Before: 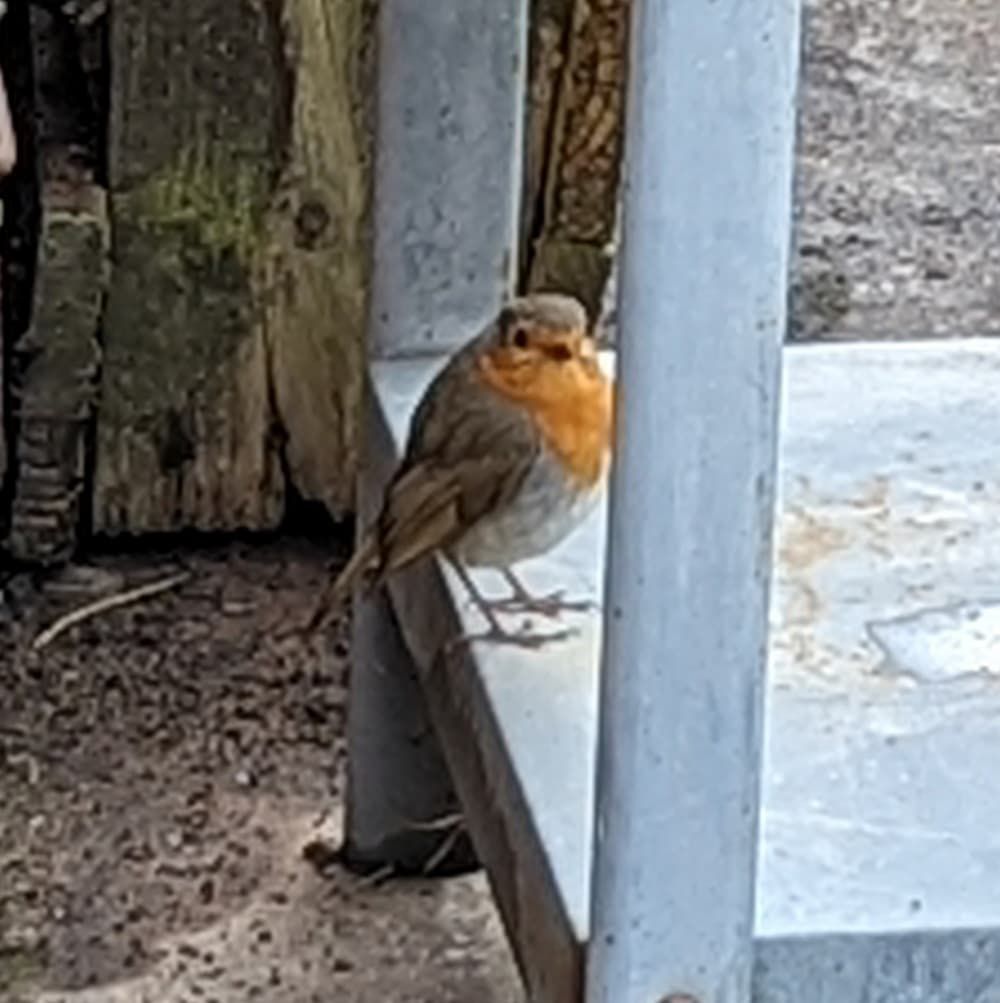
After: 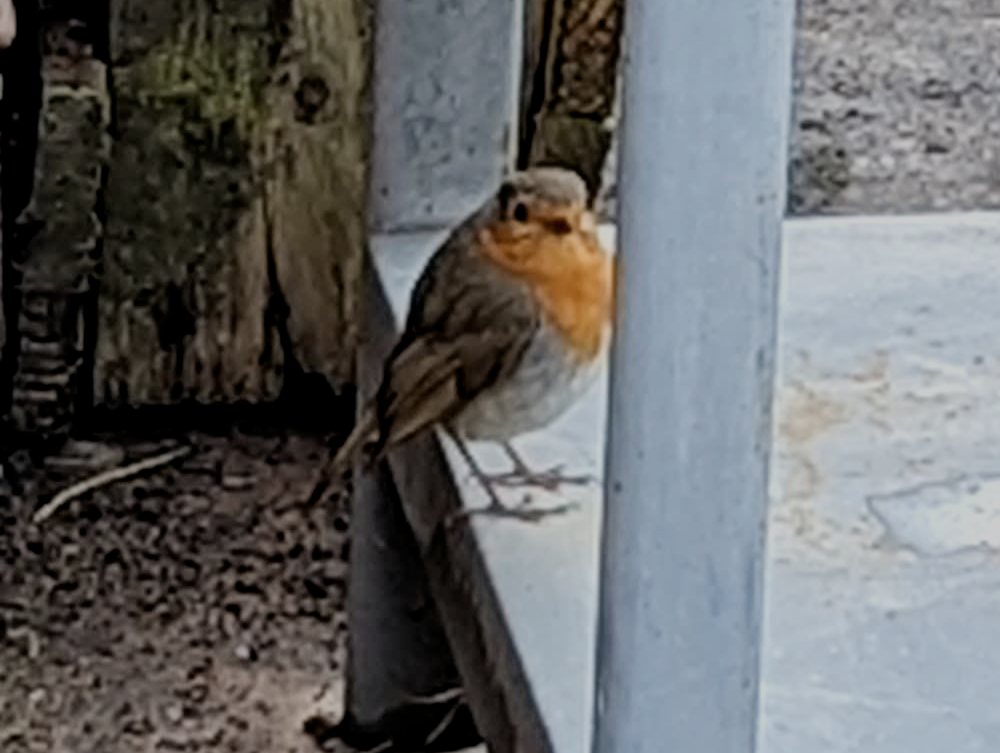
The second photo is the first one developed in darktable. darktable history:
crop and rotate: top 12.573%, bottom 12.329%
filmic rgb: black relative exposure -7.65 EV, white relative exposure 4.56 EV, threshold 5.99 EV, hardness 3.61, enable highlight reconstruction true
contrast brightness saturation: saturation -0.091
exposure: black level correction 0.006, exposure -0.224 EV, compensate highlight preservation false
